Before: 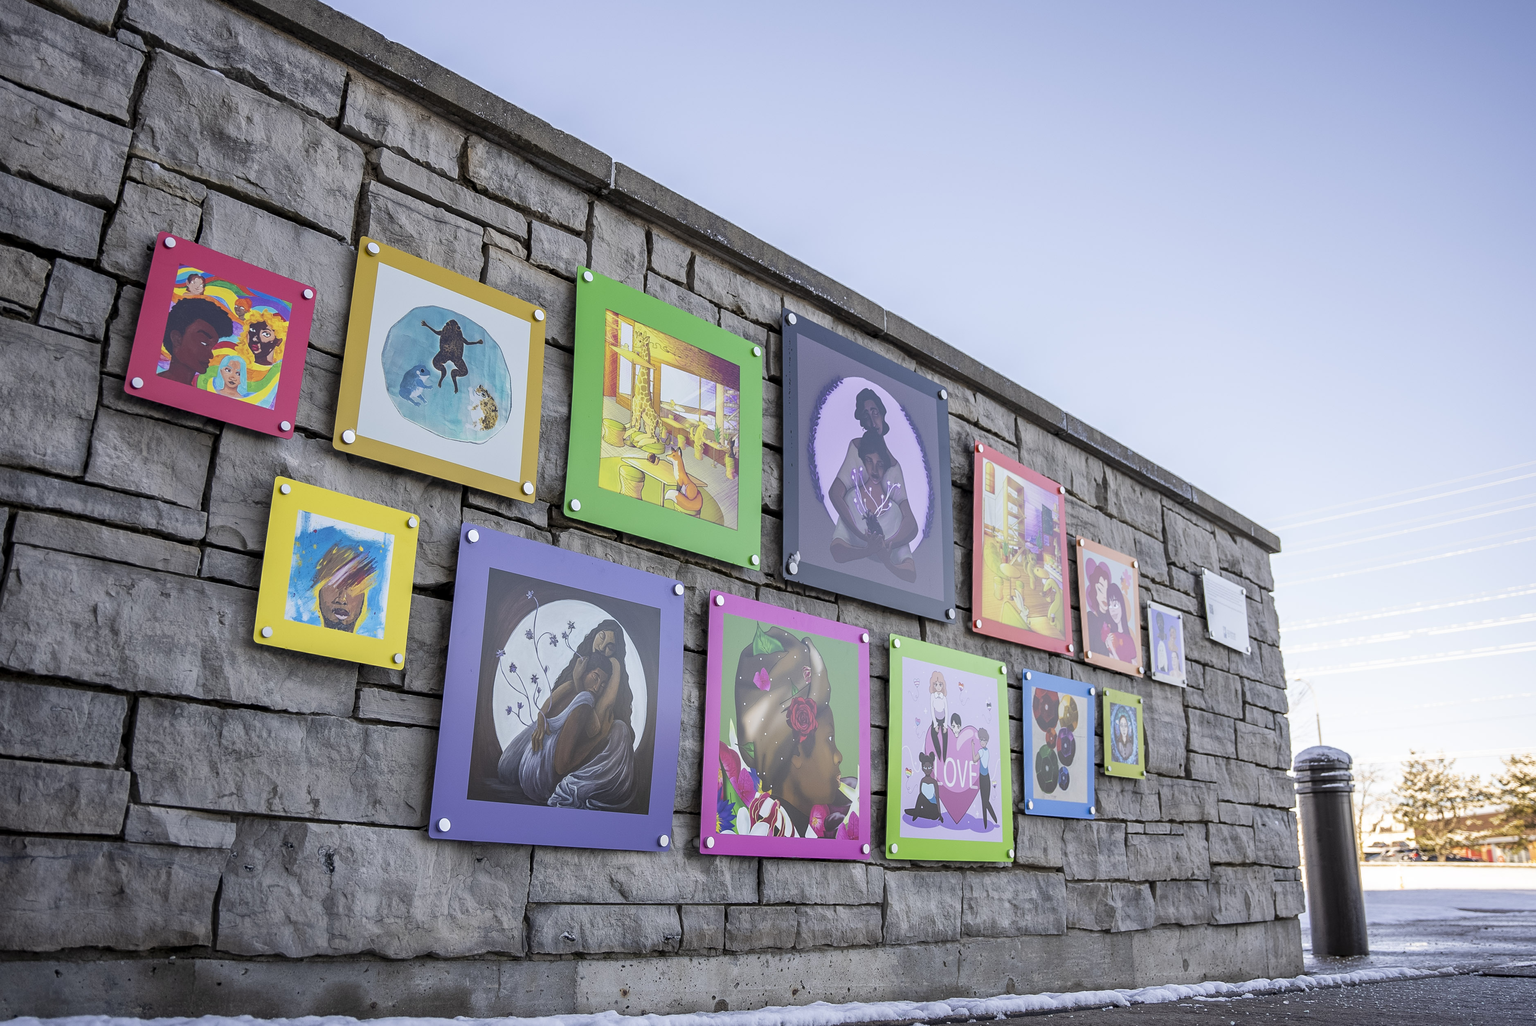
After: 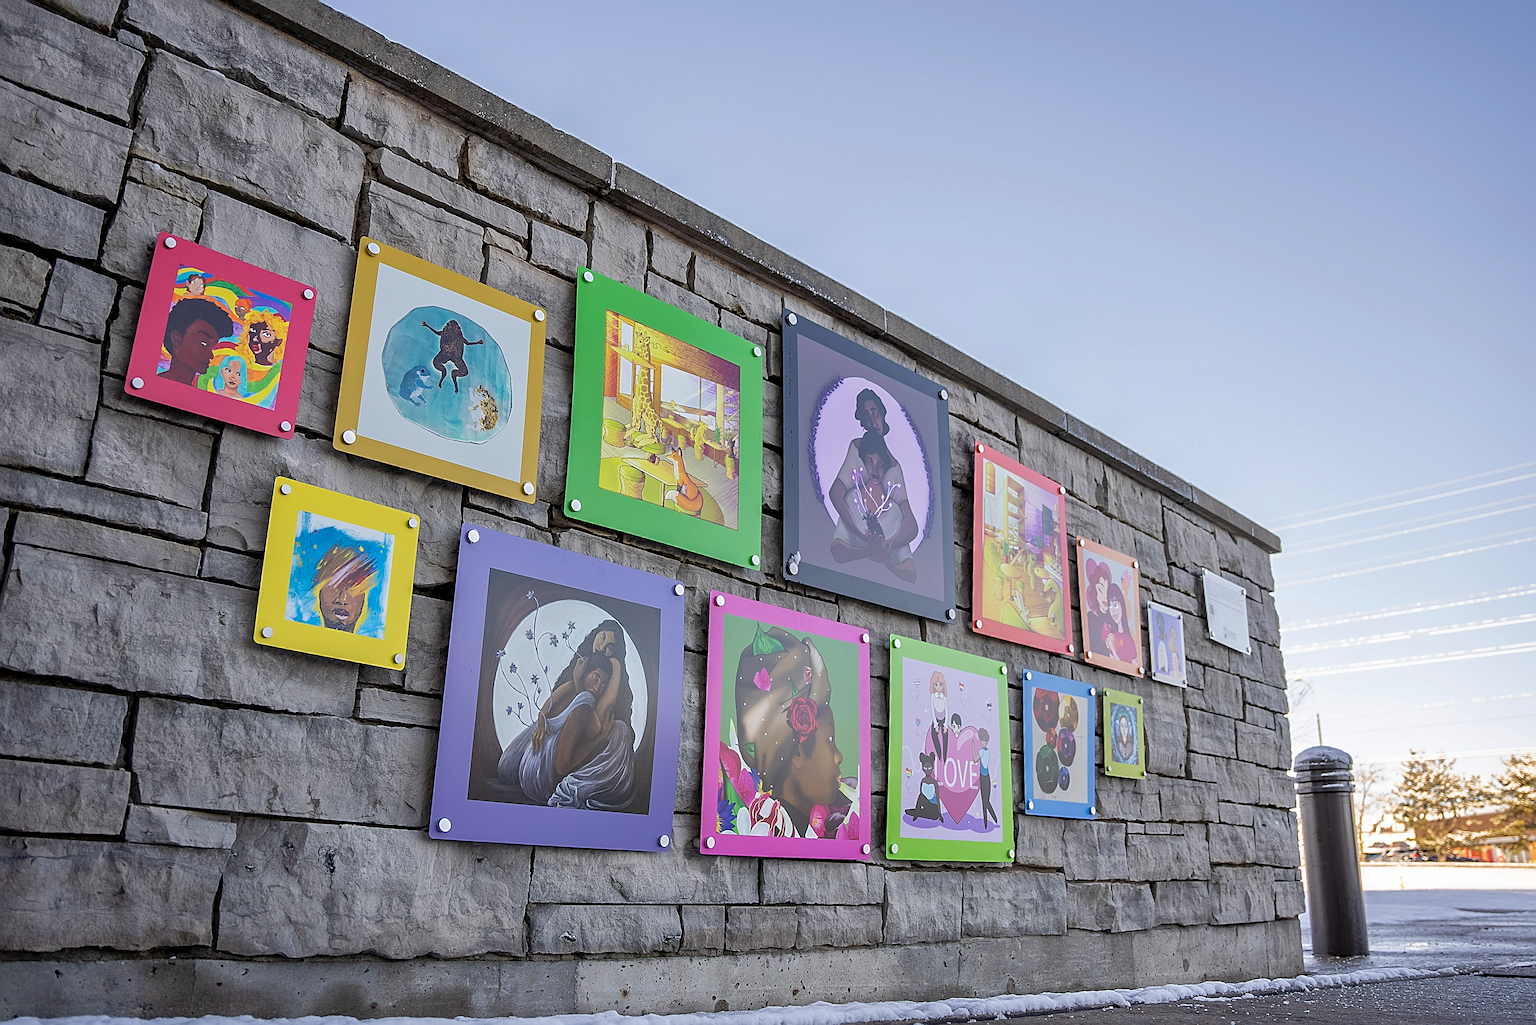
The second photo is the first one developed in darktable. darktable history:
shadows and highlights: on, module defaults
sharpen: radius 2.676, amount 0.669
